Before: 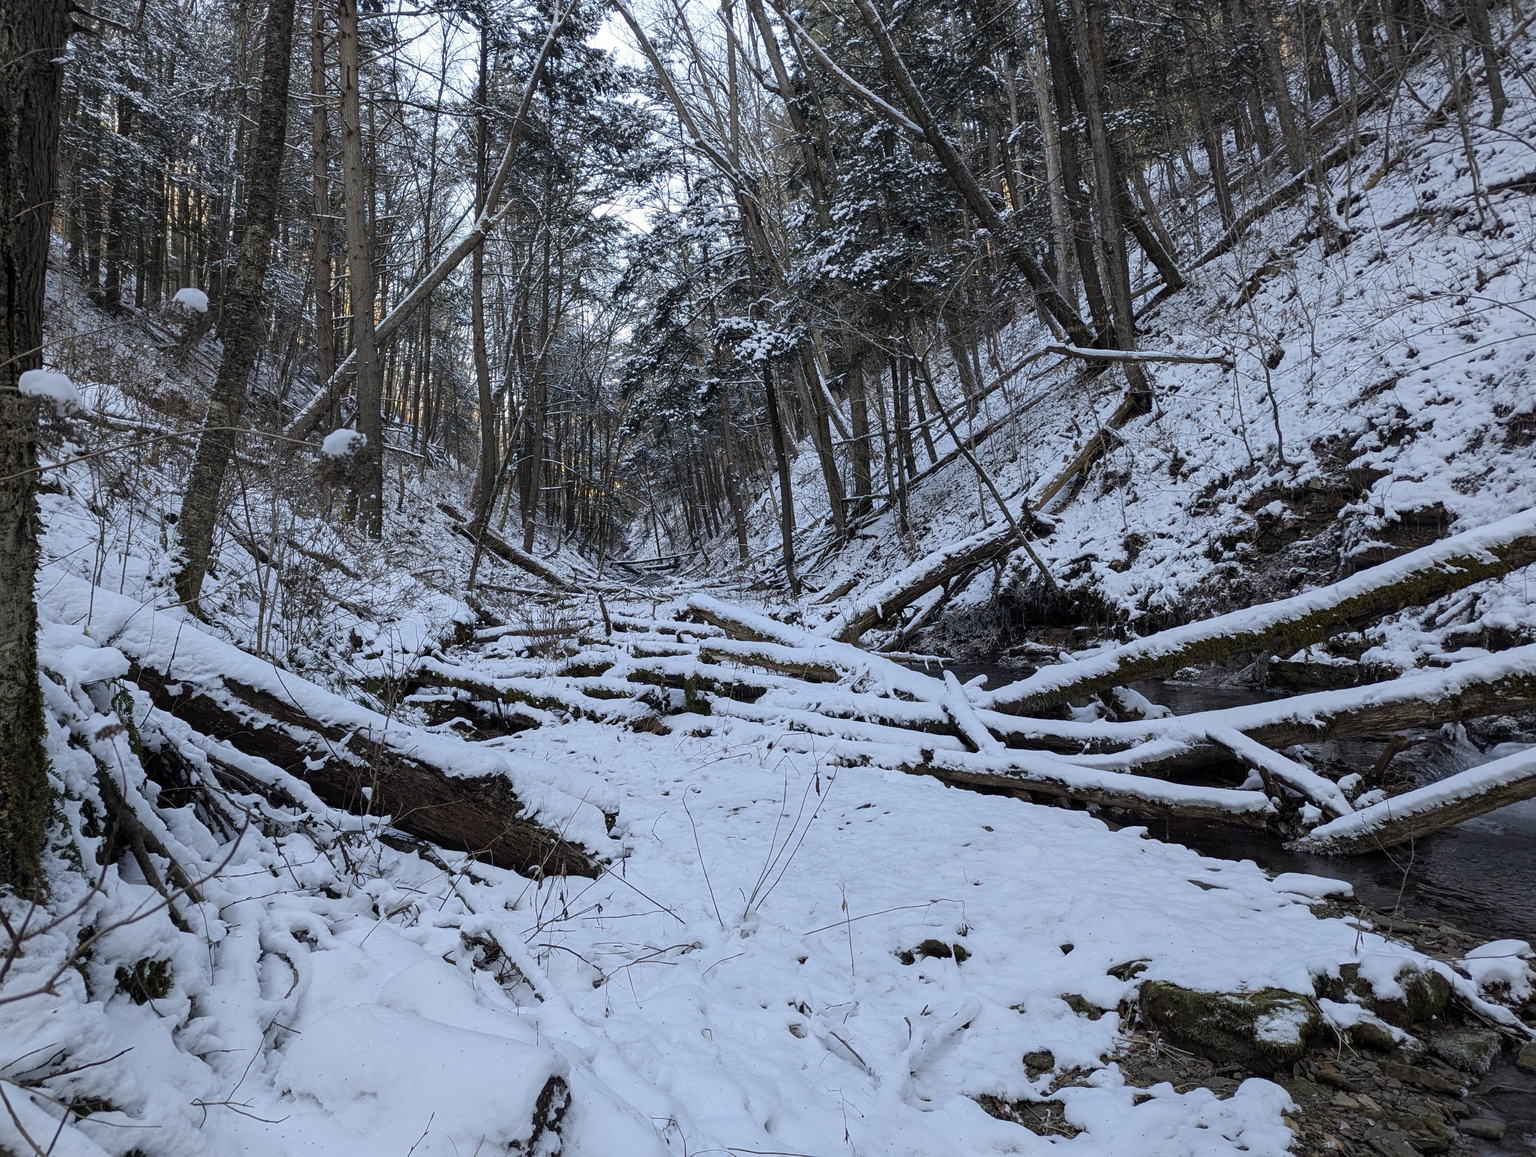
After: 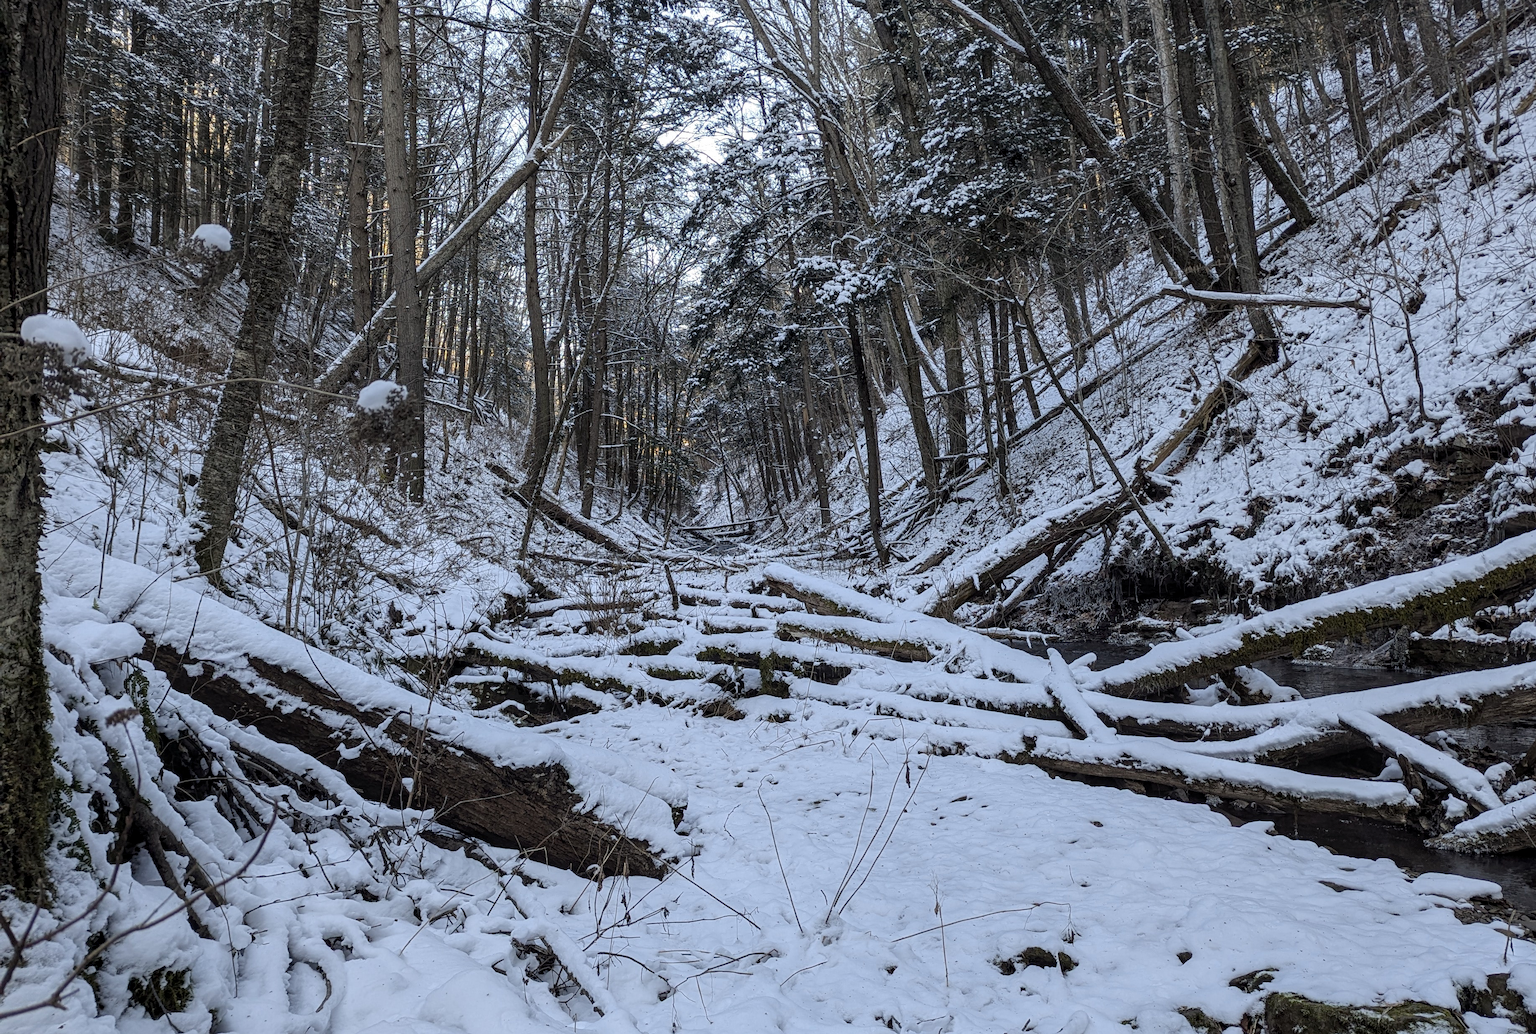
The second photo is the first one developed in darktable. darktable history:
local contrast: on, module defaults
crop: top 7.467%, right 9.881%, bottom 11.953%
